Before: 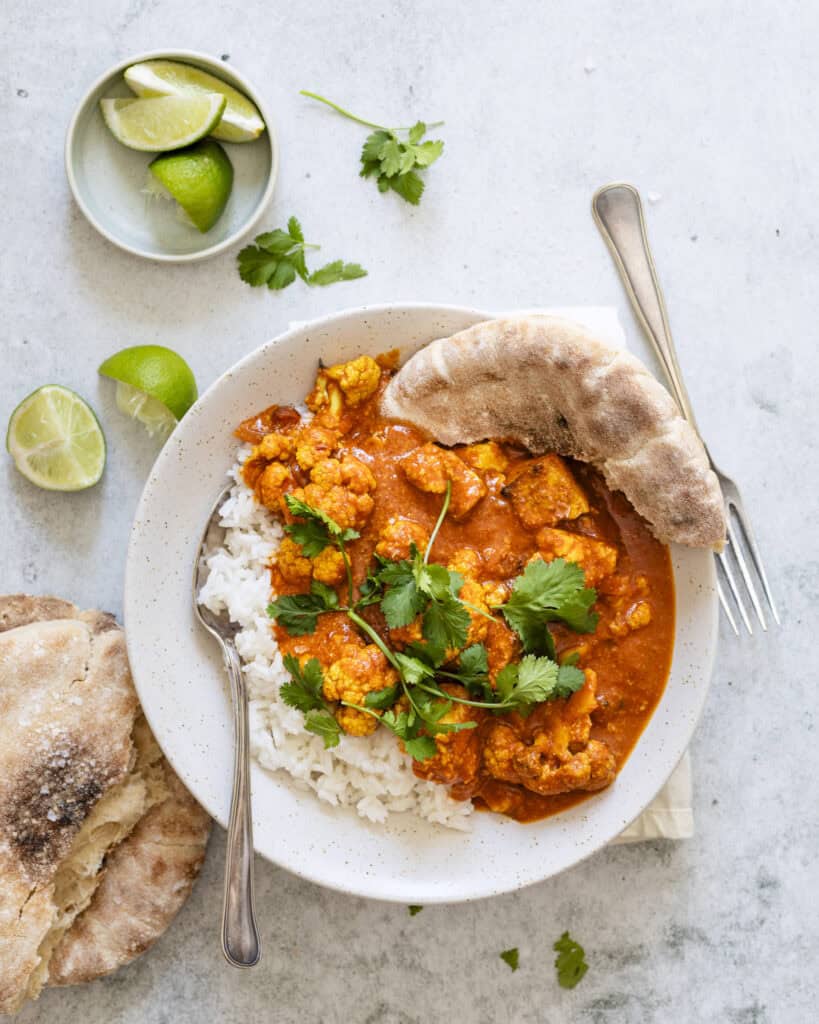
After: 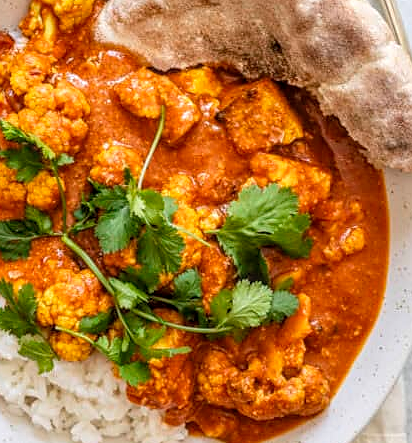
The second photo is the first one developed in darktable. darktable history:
sharpen: radius 0.969, amount 0.604
local contrast: highlights 0%, shadows 0%, detail 133%
crop: left 35.03%, top 36.625%, right 14.663%, bottom 20.057%
